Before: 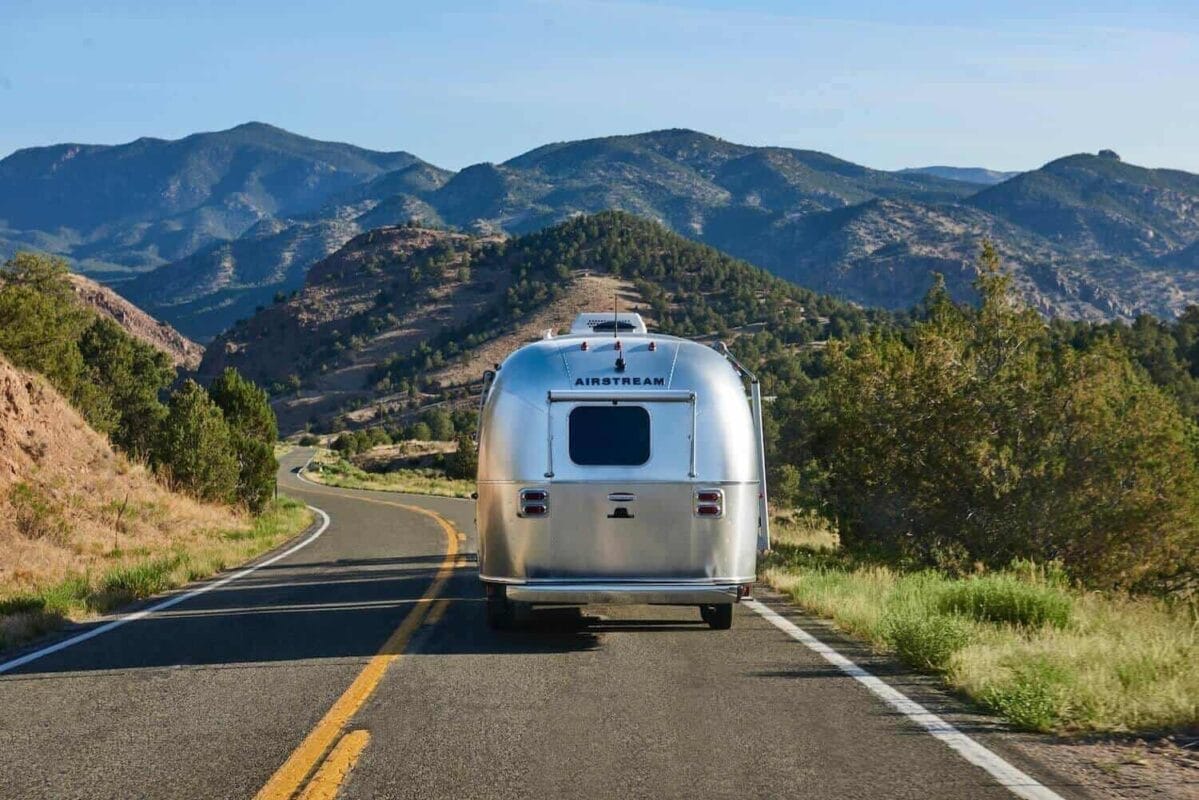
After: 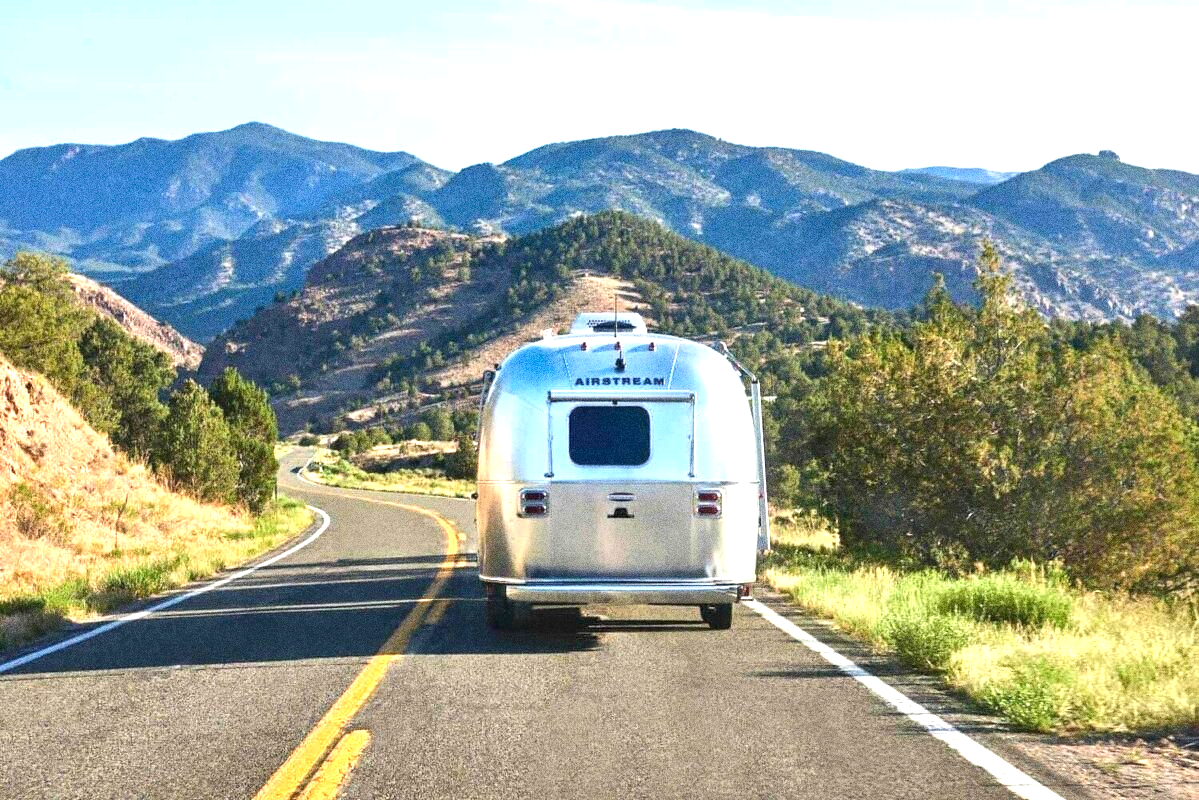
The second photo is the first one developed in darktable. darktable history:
exposure: black level correction 0, exposure 1.45 EV, compensate exposure bias true, compensate highlight preservation false
grain: strength 49.07%
